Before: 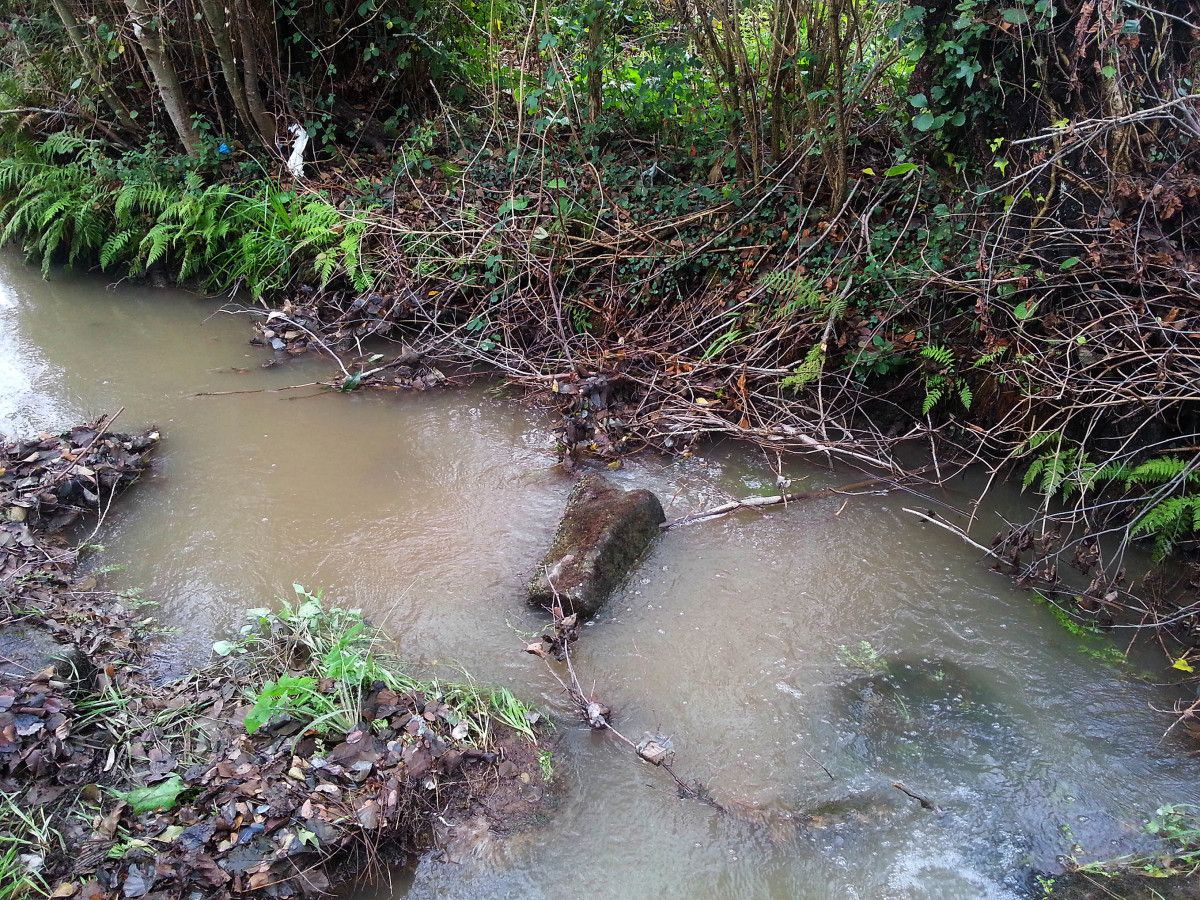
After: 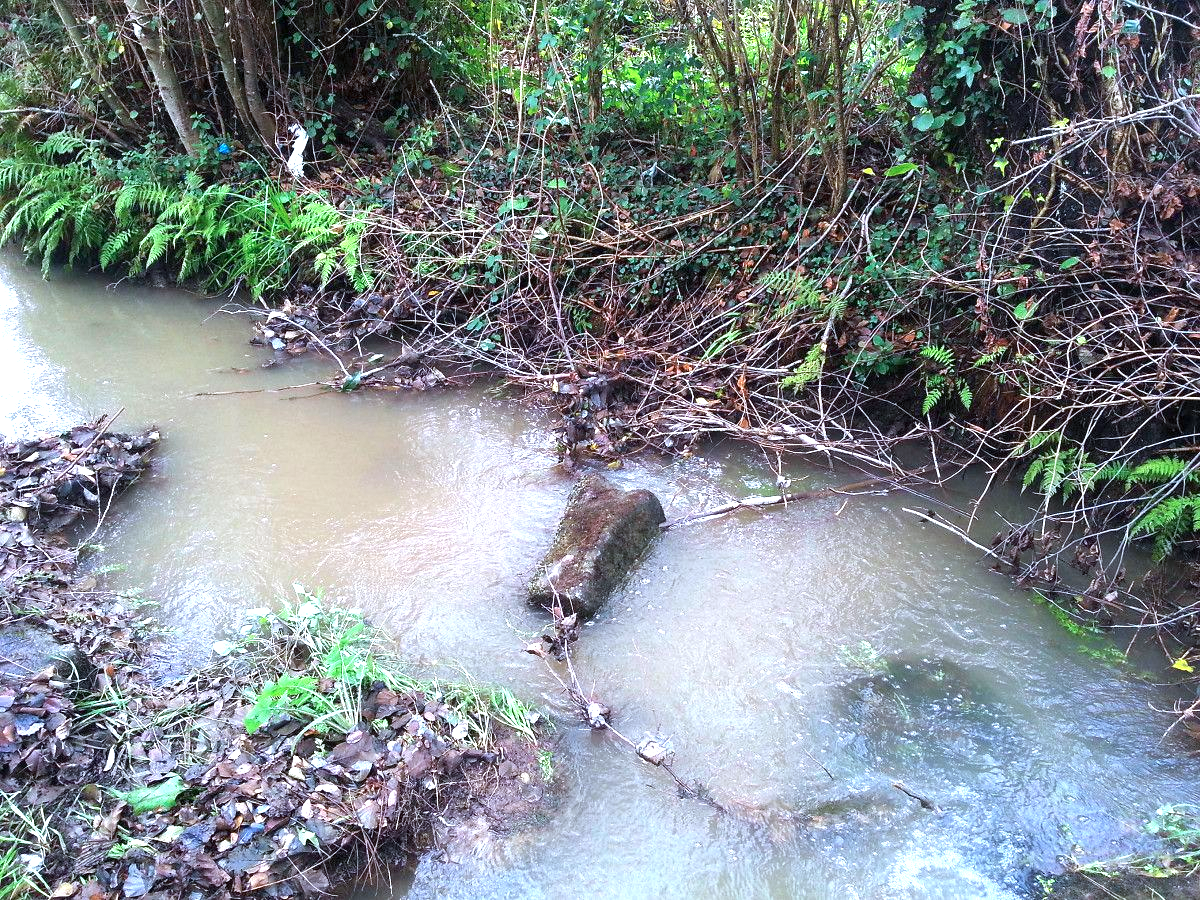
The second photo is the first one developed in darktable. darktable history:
exposure: exposure 1 EV, compensate exposure bias true, compensate highlight preservation false
color calibration: x 0.37, y 0.382, temperature 4319.05 K
